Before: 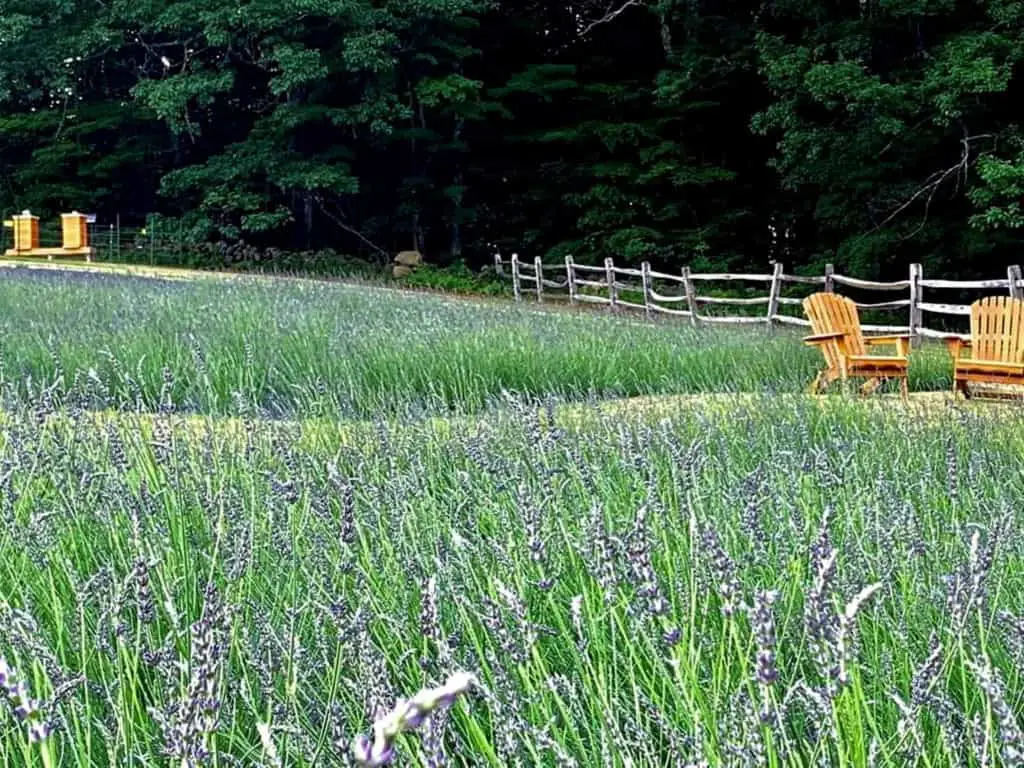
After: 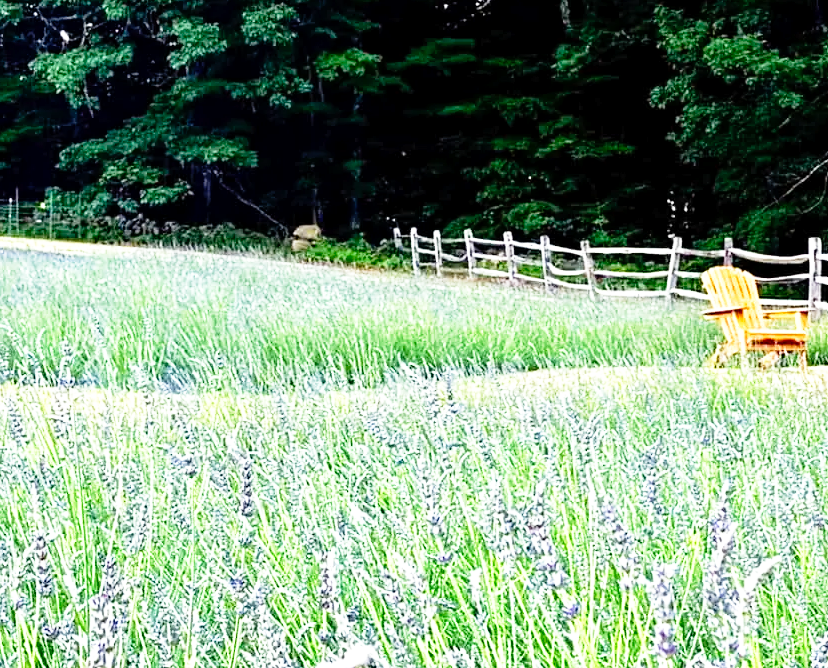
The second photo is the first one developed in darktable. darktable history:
crop: left 9.929%, top 3.475%, right 9.188%, bottom 9.529%
exposure: black level correction 0.001, exposure 0.5 EV, compensate exposure bias true, compensate highlight preservation false
base curve: curves: ch0 [(0, 0) (0.012, 0.01) (0.073, 0.168) (0.31, 0.711) (0.645, 0.957) (1, 1)], preserve colors none
